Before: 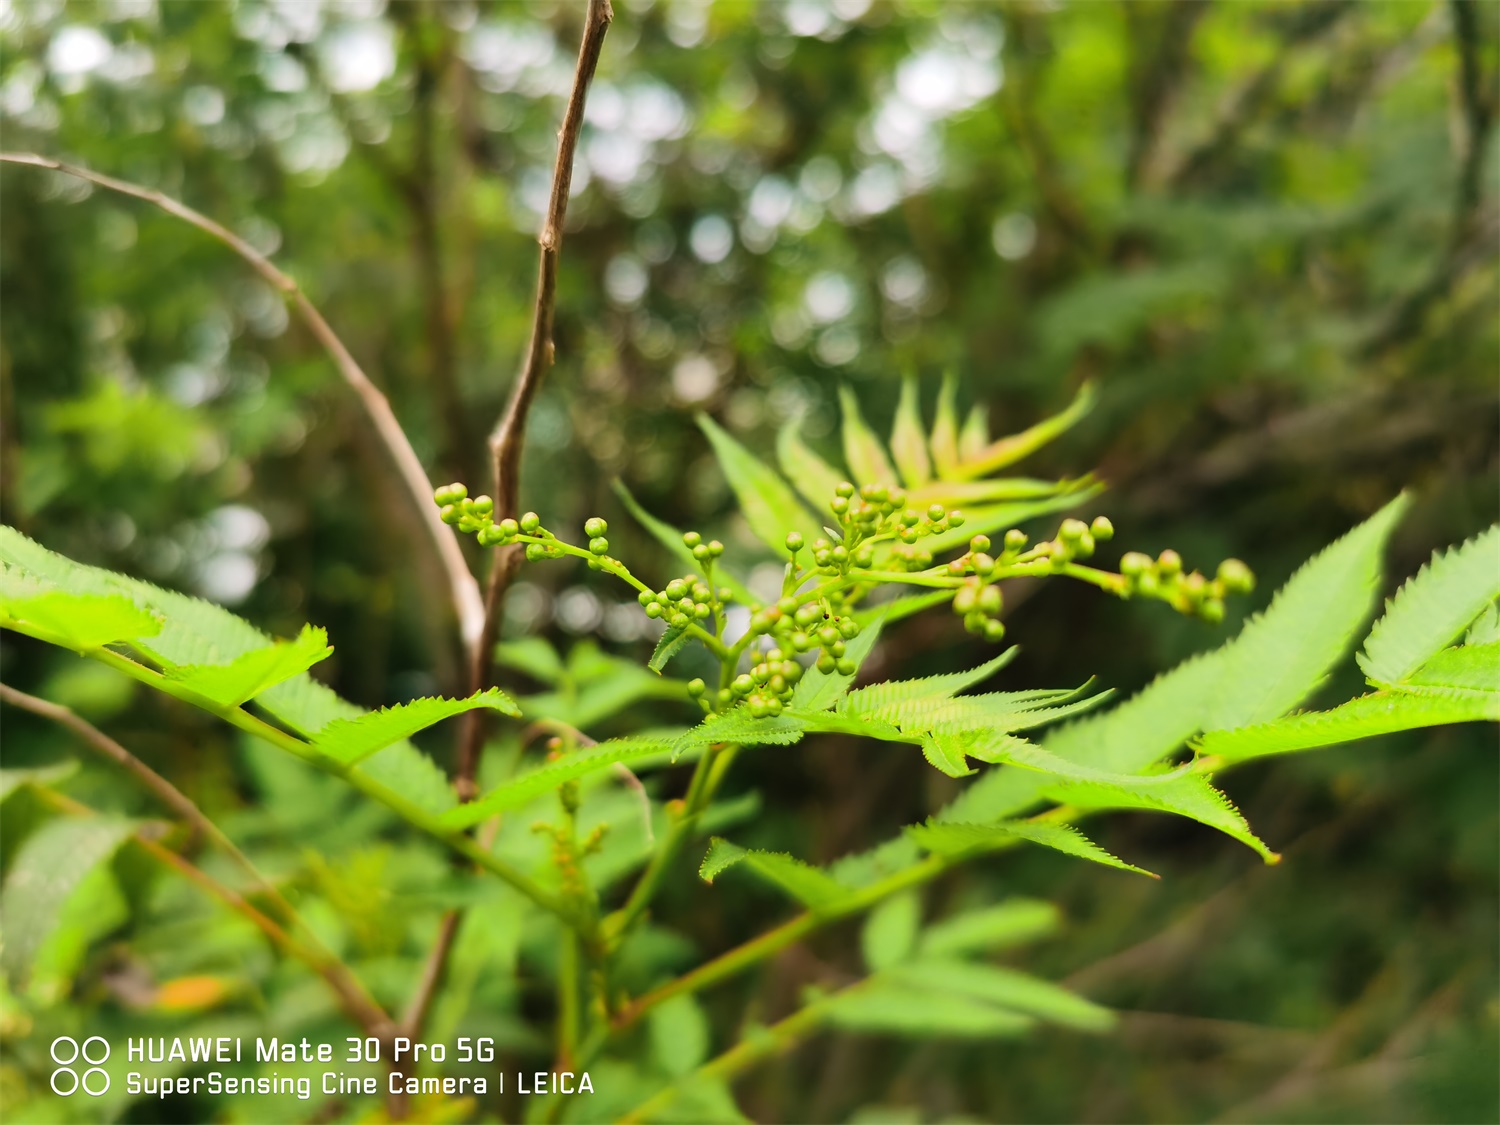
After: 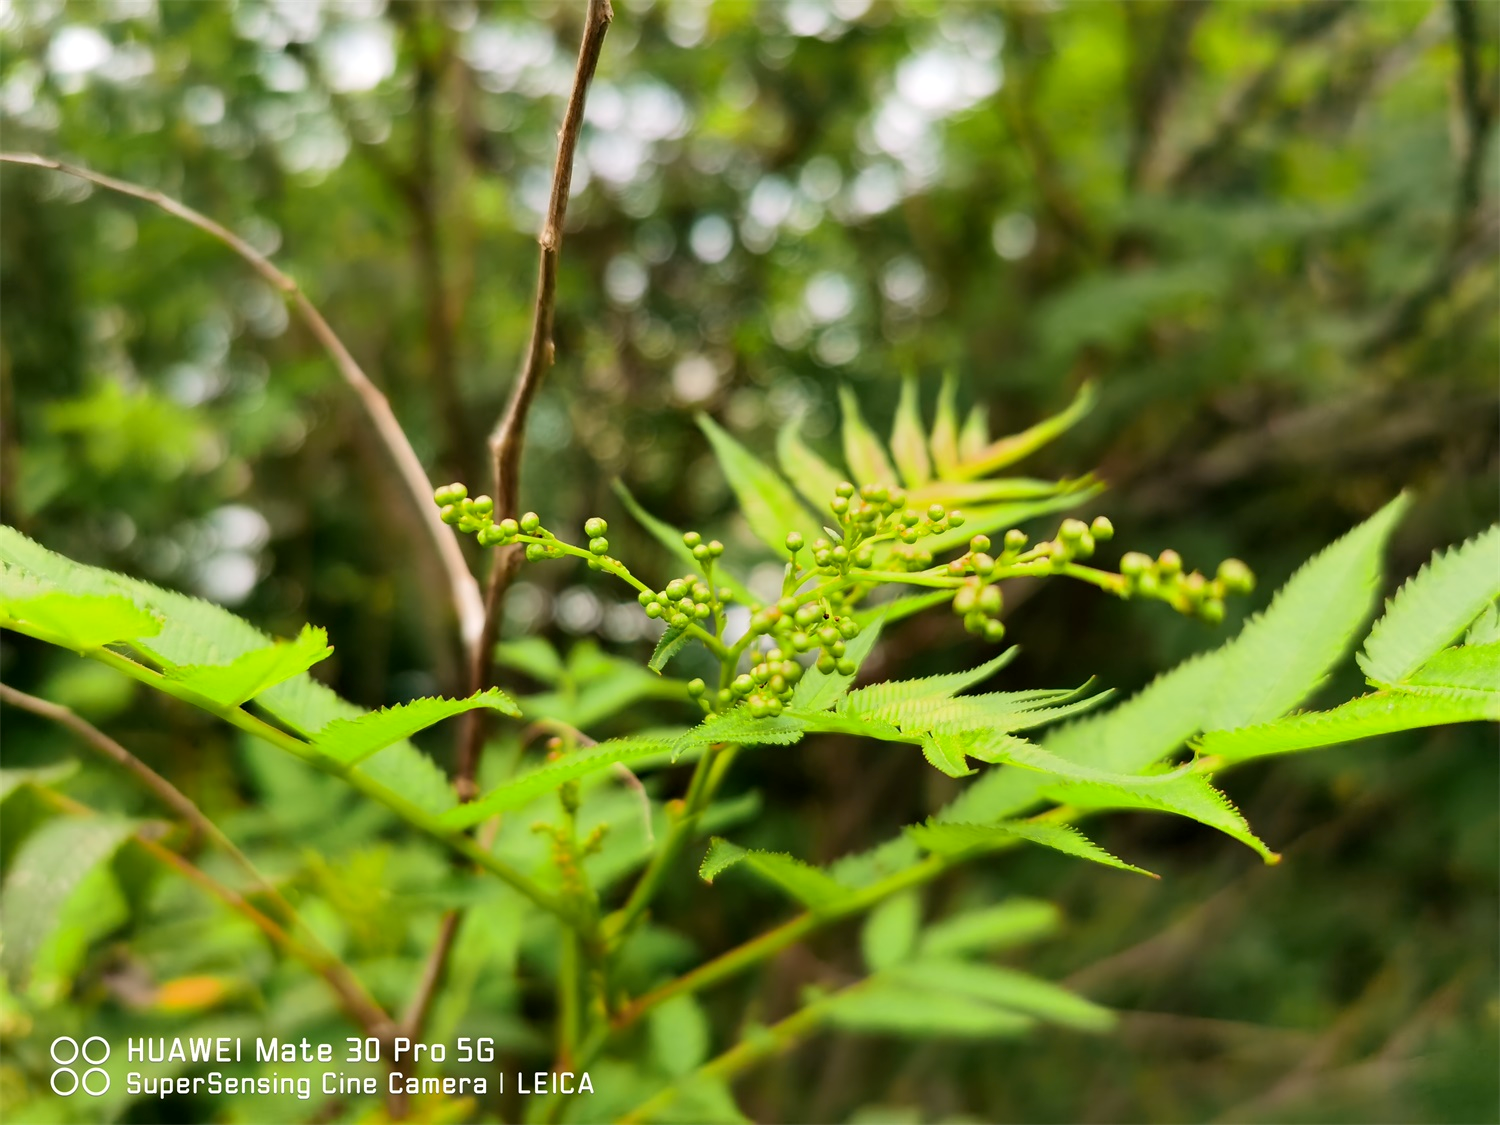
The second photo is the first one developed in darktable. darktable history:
exposure: black level correction 0.004, exposure 0.017 EV, compensate highlight preservation false
